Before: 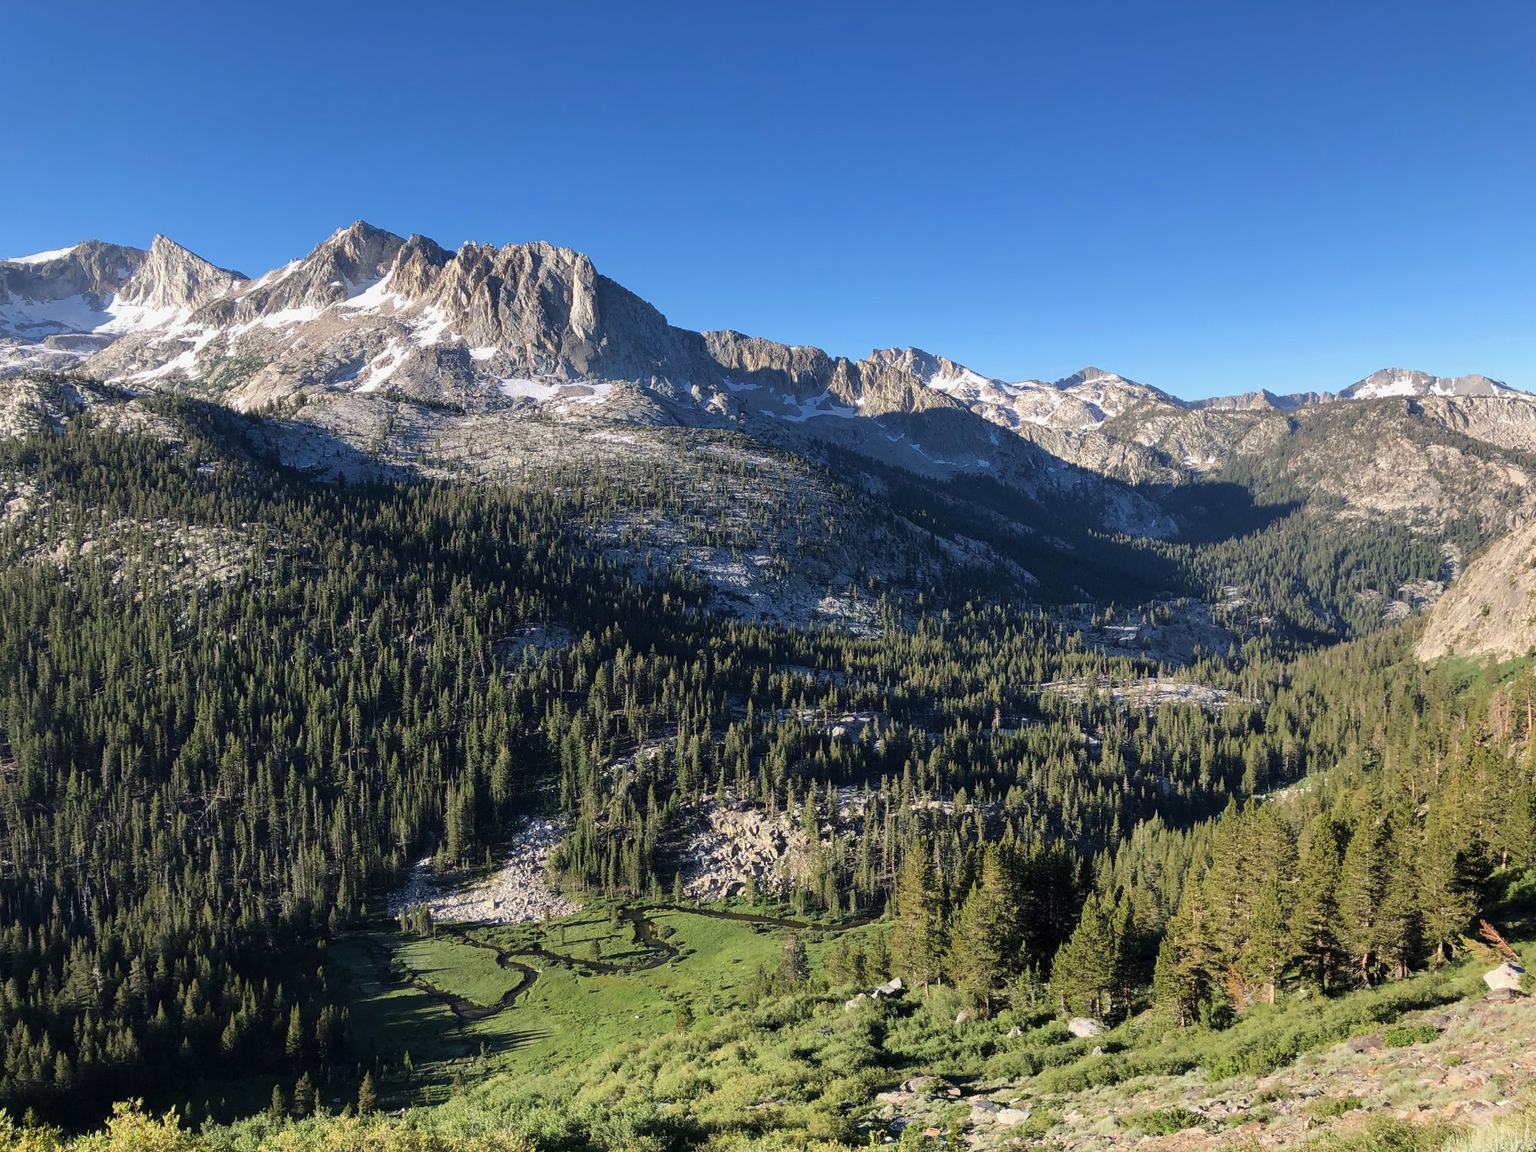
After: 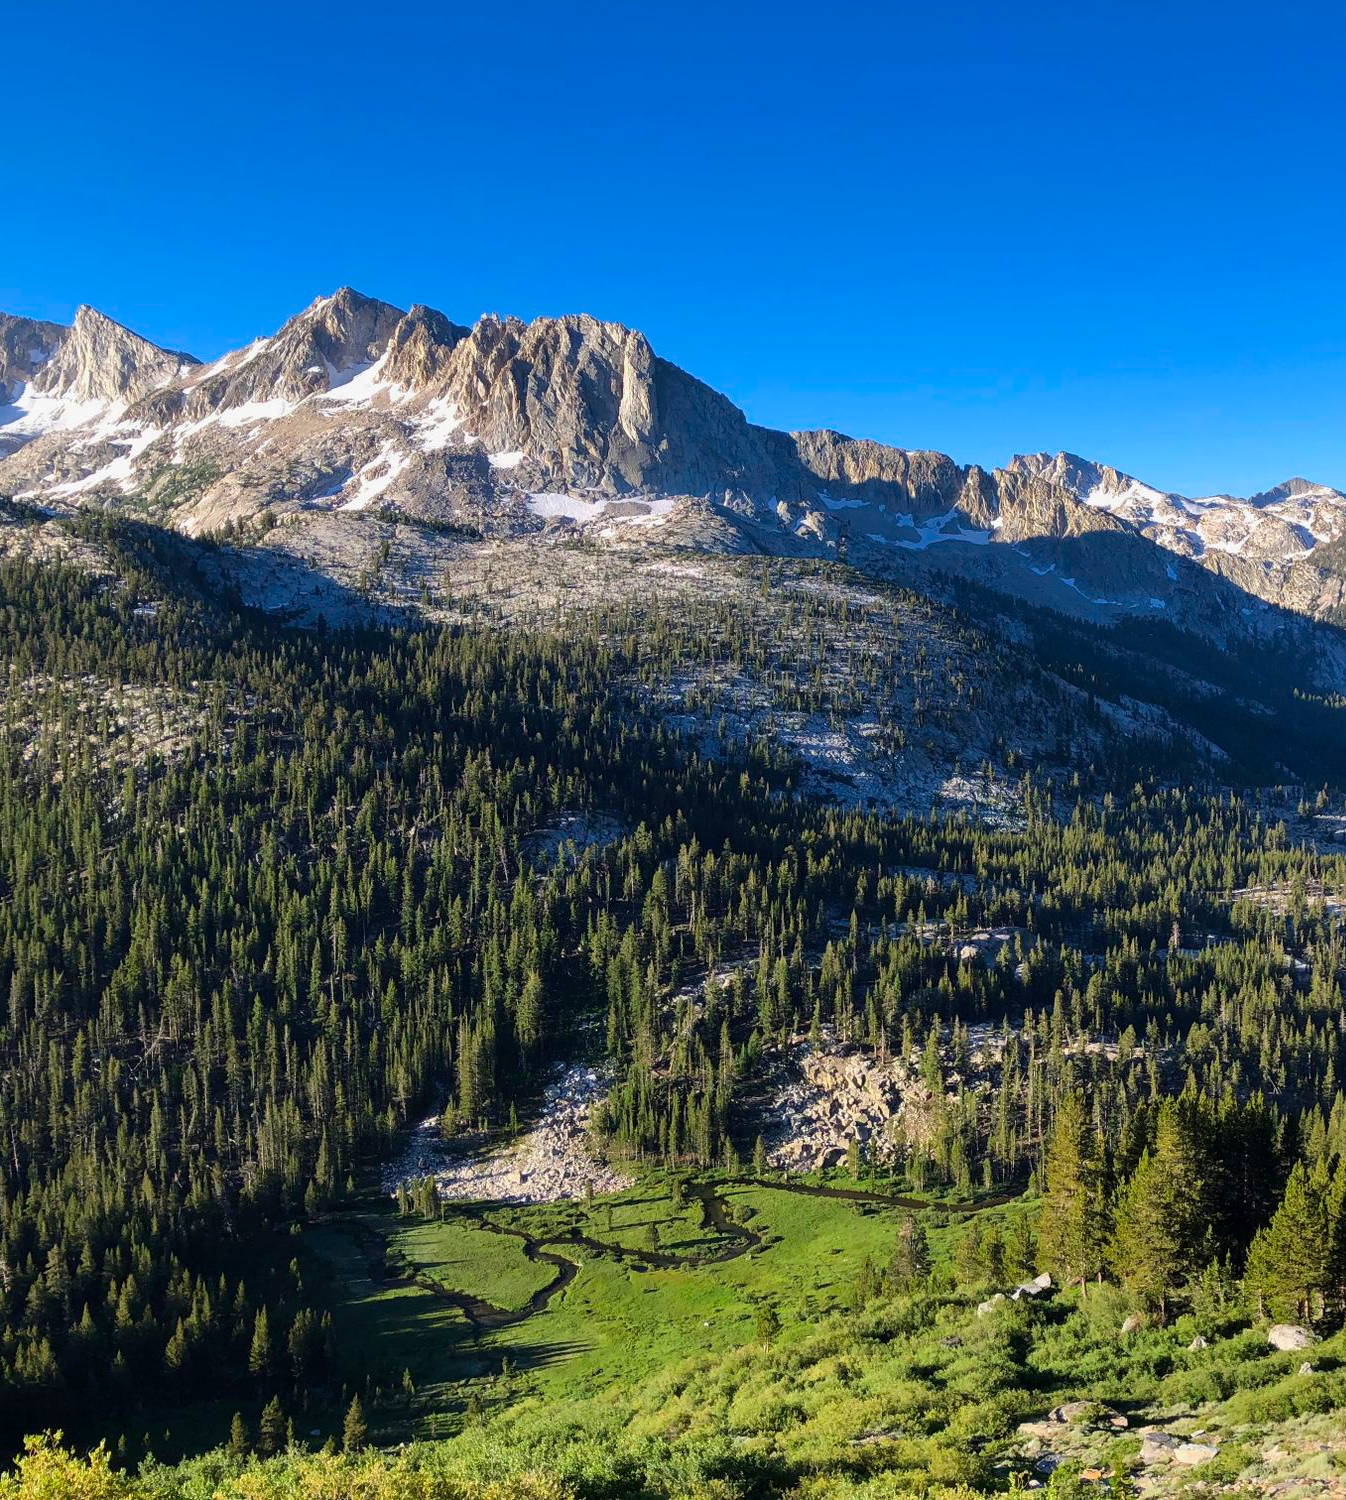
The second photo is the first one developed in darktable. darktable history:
contrast brightness saturation: brightness -0.024, saturation 0.364
crop and rotate: left 6.152%, right 26.543%
